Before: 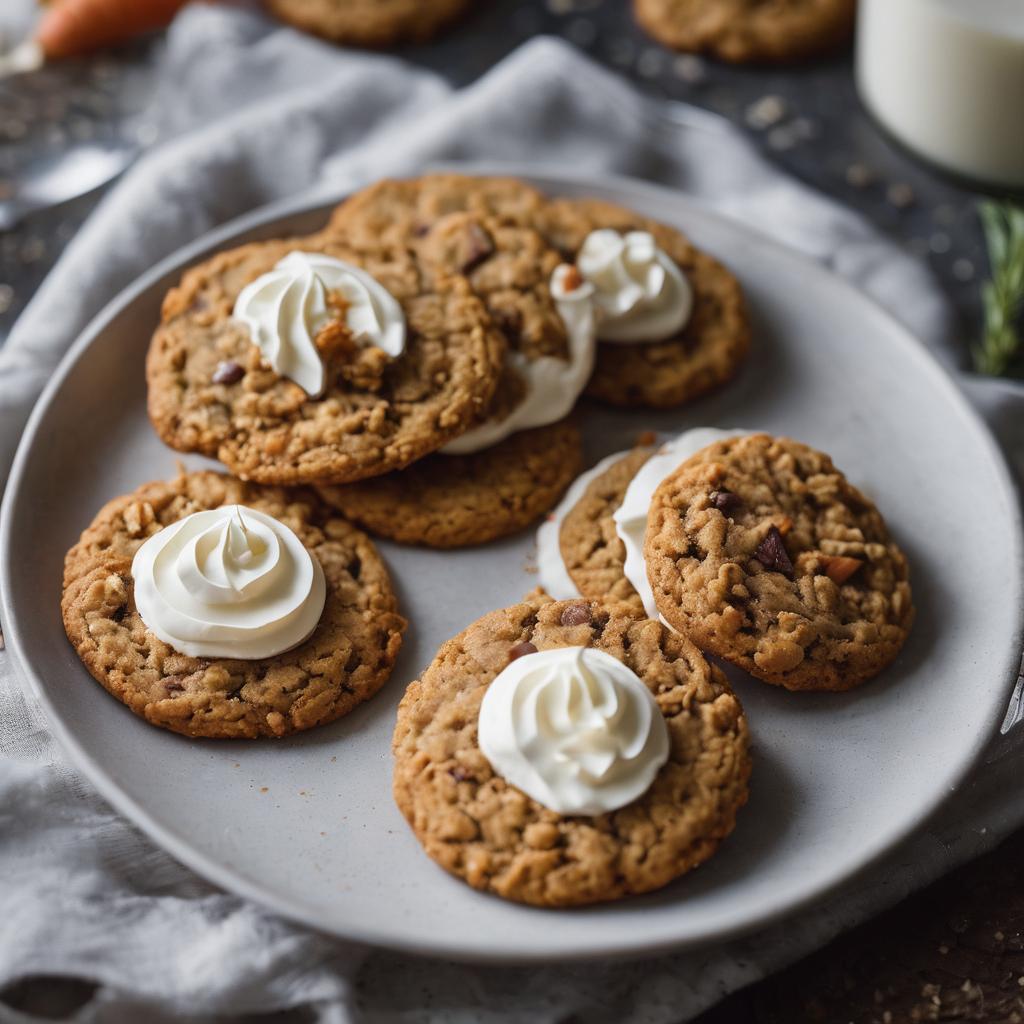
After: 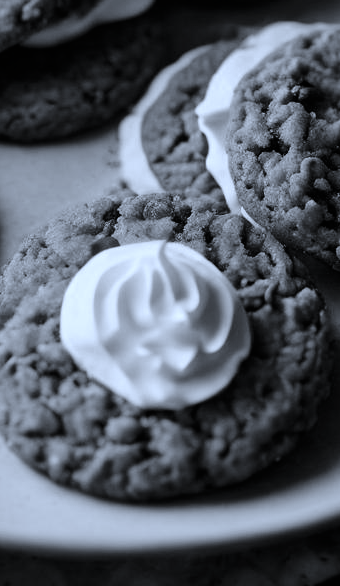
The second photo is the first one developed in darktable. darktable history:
crop: left 40.883%, top 39.681%, right 25.881%, bottom 3.059%
tone curve: curves: ch0 [(0, 0) (0.068, 0.012) (0.183, 0.089) (0.341, 0.283) (0.547, 0.532) (0.828, 0.815) (1, 0.983)]; ch1 [(0, 0) (0.23, 0.166) (0.34, 0.308) (0.371, 0.337) (0.429, 0.411) (0.477, 0.462) (0.499, 0.5) (0.529, 0.537) (0.559, 0.582) (0.743, 0.798) (1, 1)]; ch2 [(0, 0) (0.431, 0.414) (0.498, 0.503) (0.524, 0.528) (0.568, 0.546) (0.6, 0.597) (0.634, 0.645) (0.728, 0.742) (1, 1)], color space Lab, linked channels, preserve colors none
color calibration: output gray [0.246, 0.254, 0.501, 0], x 0.37, y 0.377, temperature 4291.13 K
color correction: highlights a* -2.22, highlights b* -18.33
